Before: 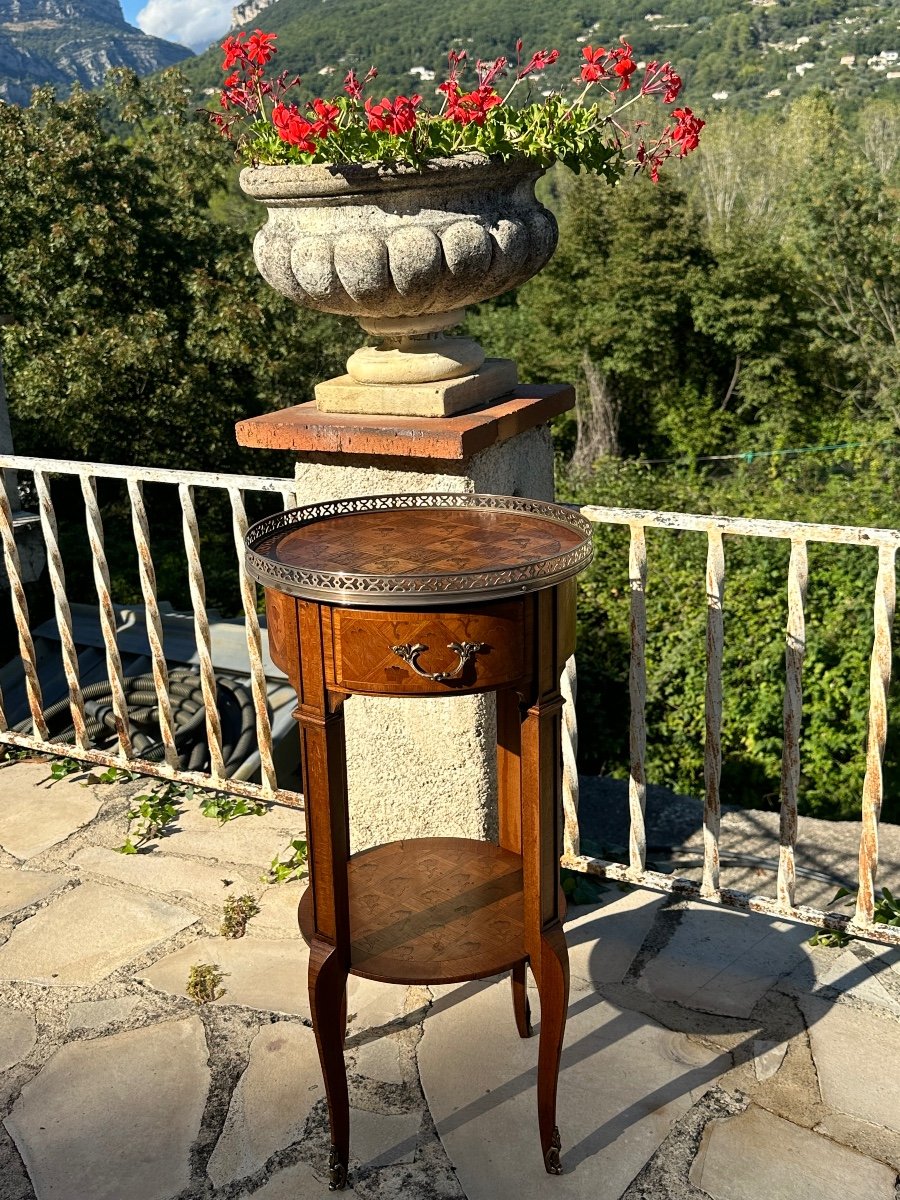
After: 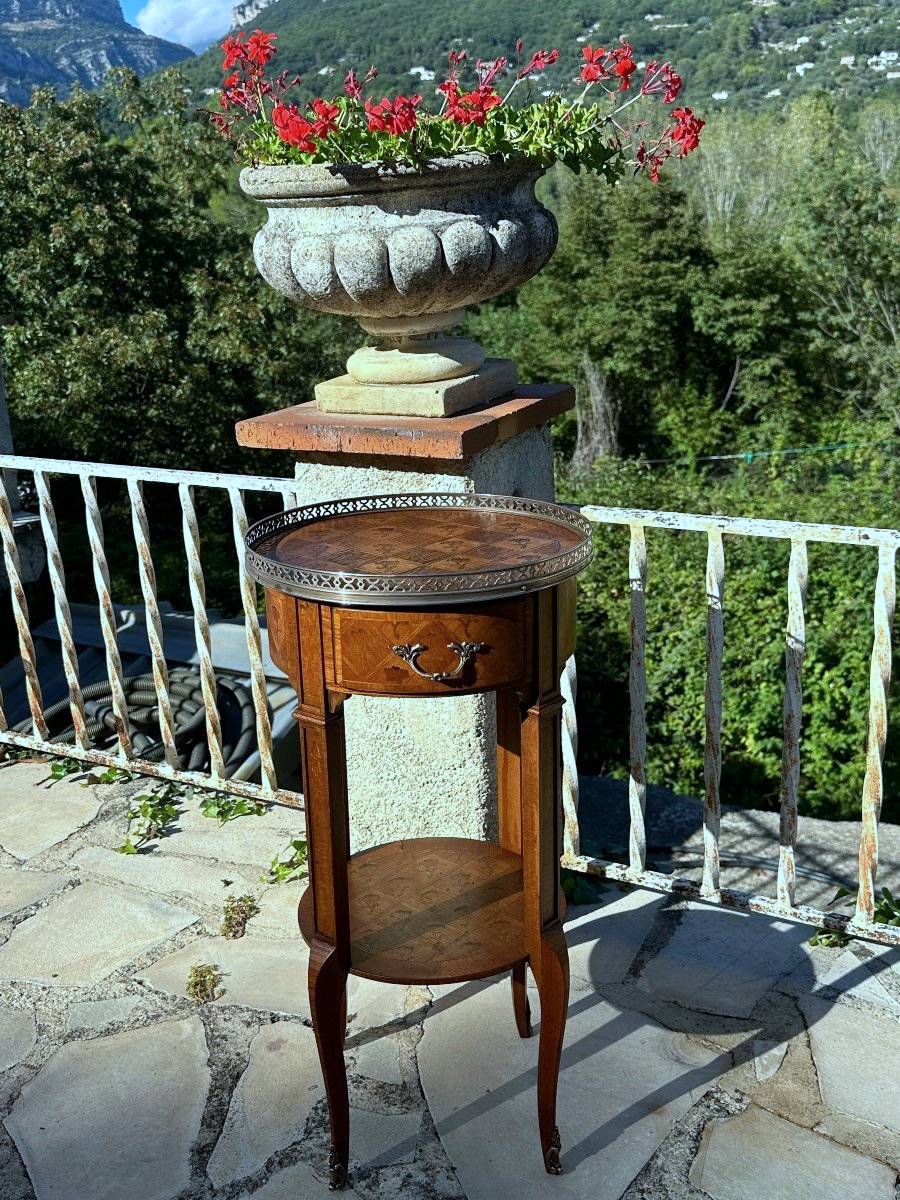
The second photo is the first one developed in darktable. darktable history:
color calibration: x 0.372, y 0.386, temperature 4283.97 K
white balance: red 0.925, blue 1.046
